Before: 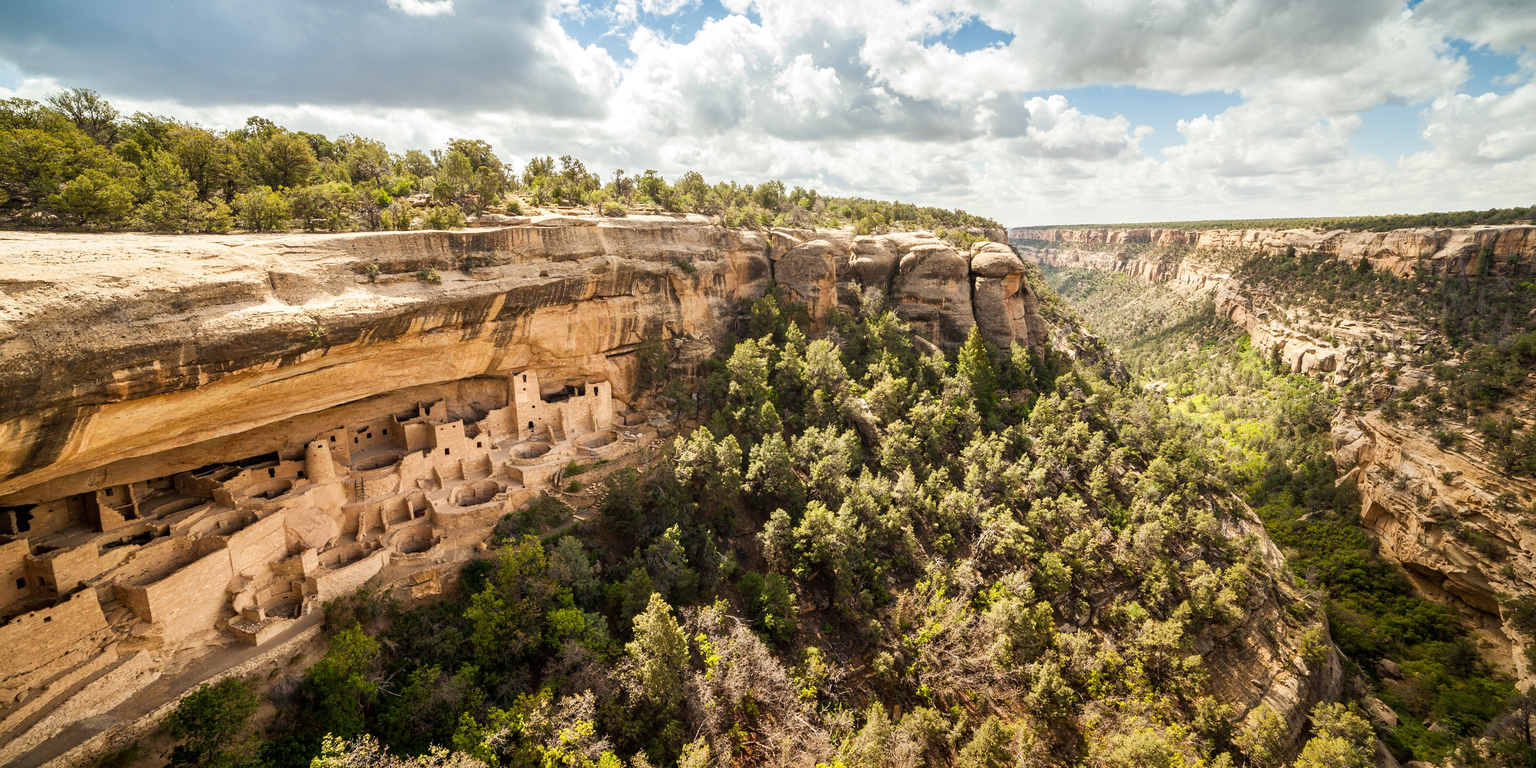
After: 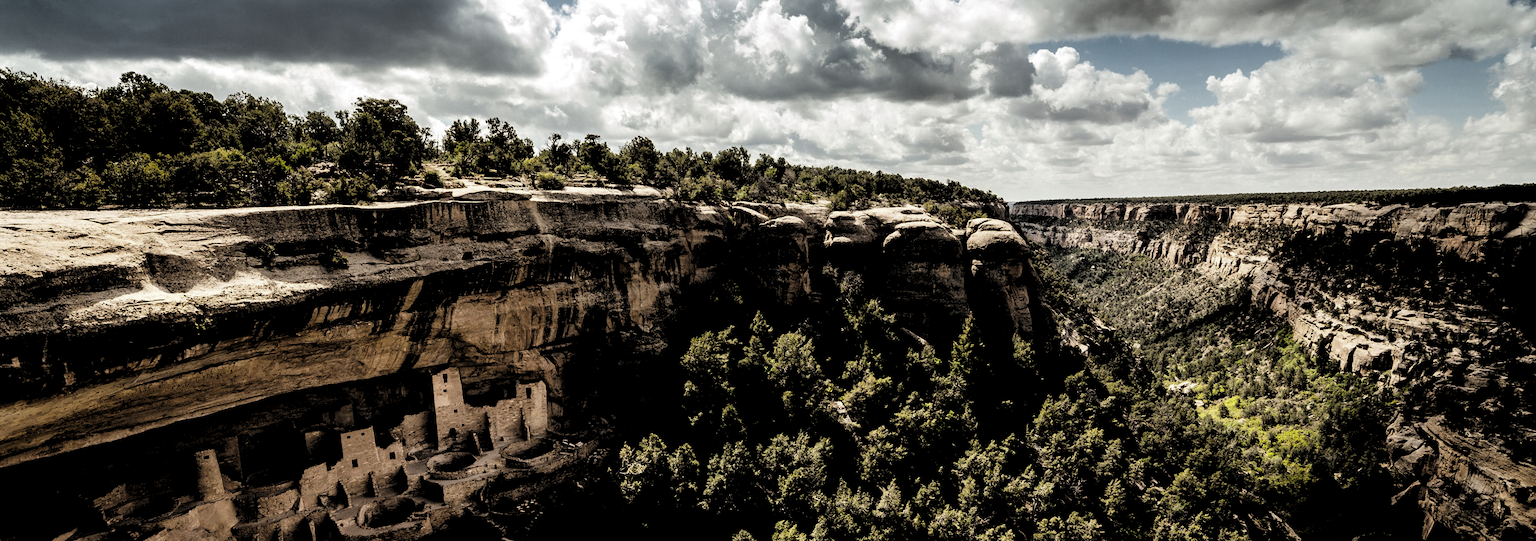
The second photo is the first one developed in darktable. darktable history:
crop and rotate: left 9.345%, top 7.22%, right 4.982%, bottom 32.331%
levels: levels [0.514, 0.759, 1]
